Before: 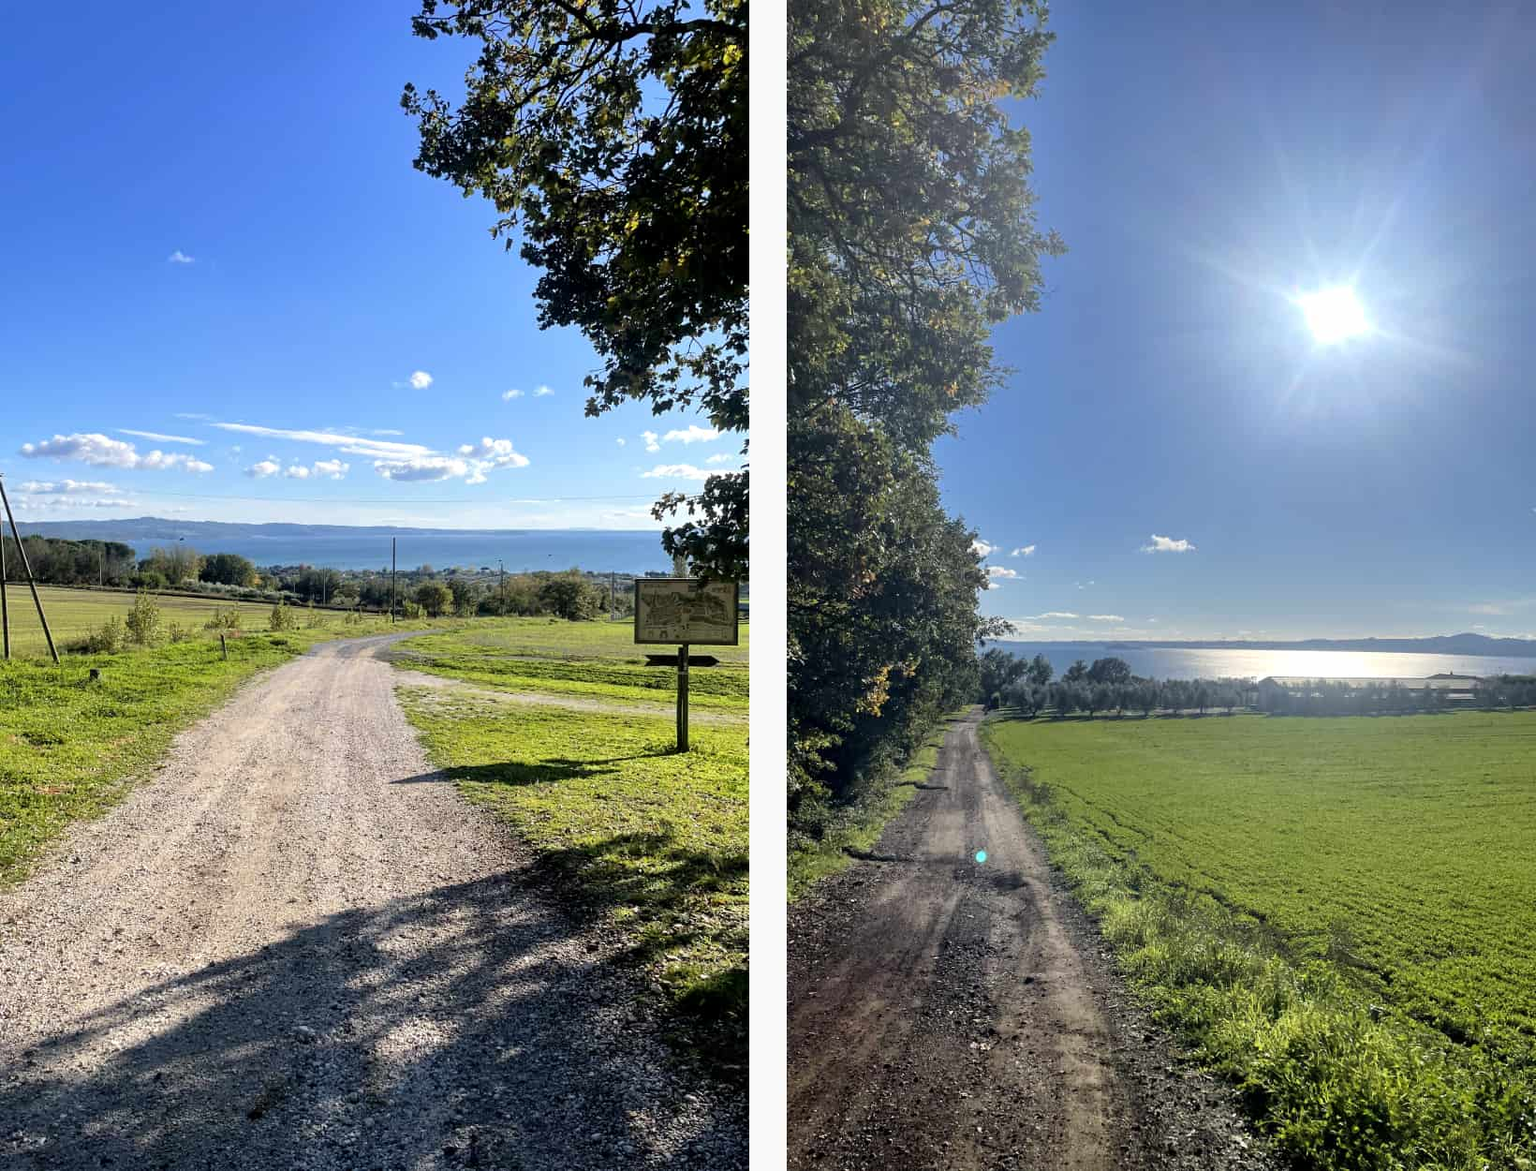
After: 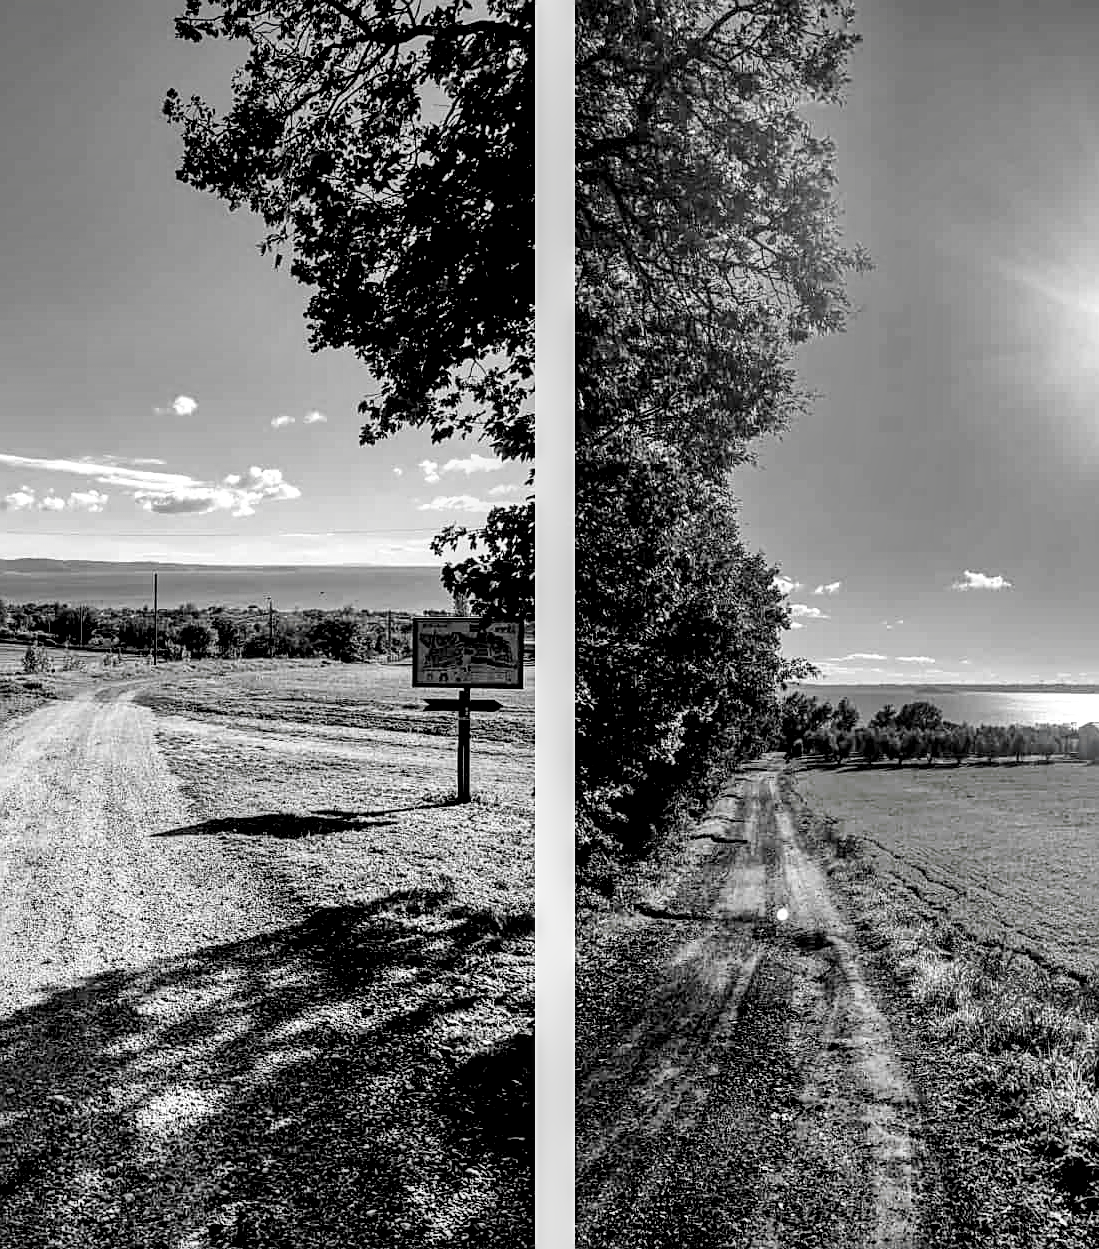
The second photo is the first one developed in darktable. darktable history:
color correction: highlights a* -0.076, highlights b* 0.116
sharpen: on, module defaults
shadows and highlights: soften with gaussian
crop and rotate: left 16.191%, right 16.789%
filmic rgb: black relative exposure -5.05 EV, white relative exposure 3.18 EV, hardness 3.42, contrast 1.193, highlights saturation mix -48.72%, add noise in highlights 0.001, color science v3 (2019), use custom middle-gray values true, iterations of high-quality reconstruction 0, contrast in highlights soft
local contrast: highlights 63%, shadows 53%, detail 169%, midtone range 0.519
